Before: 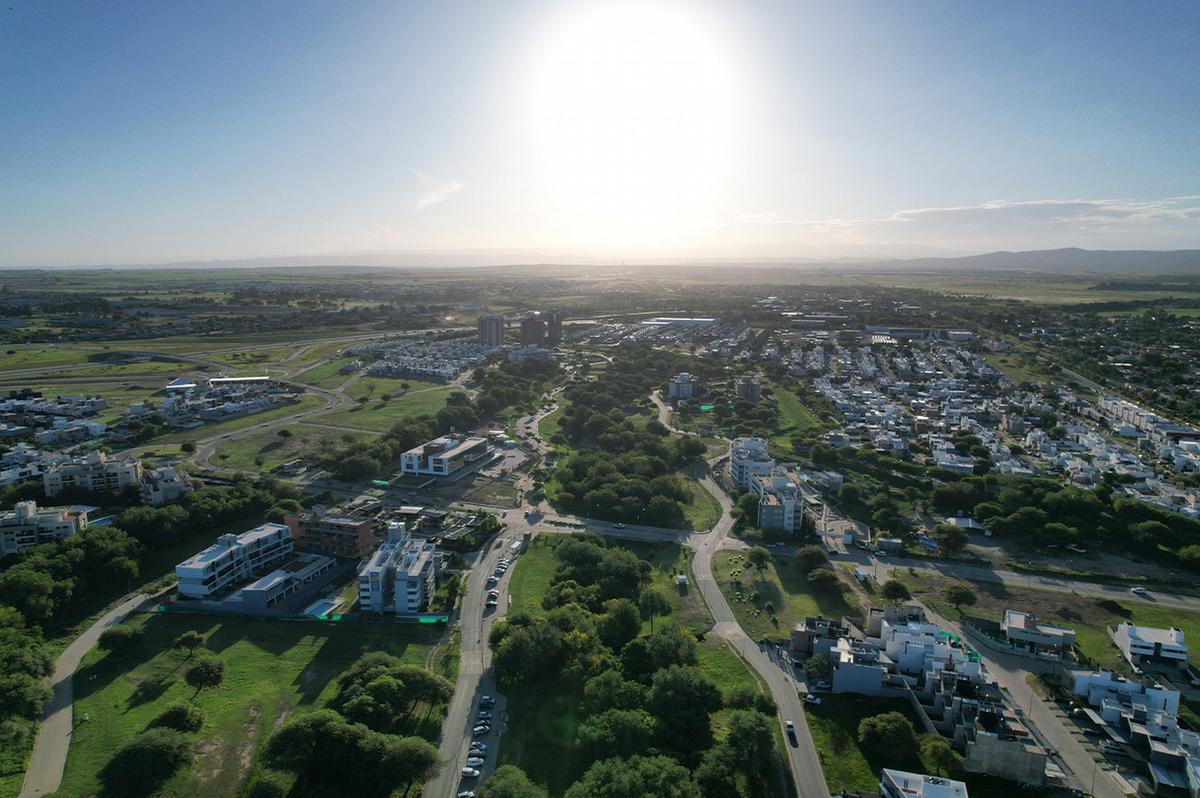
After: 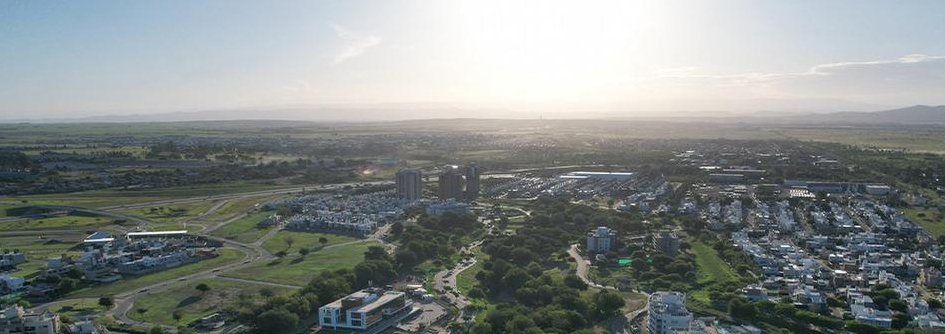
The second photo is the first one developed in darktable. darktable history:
tone equalizer: on, module defaults
crop: left 6.858%, top 18.396%, right 14.318%, bottom 39.733%
